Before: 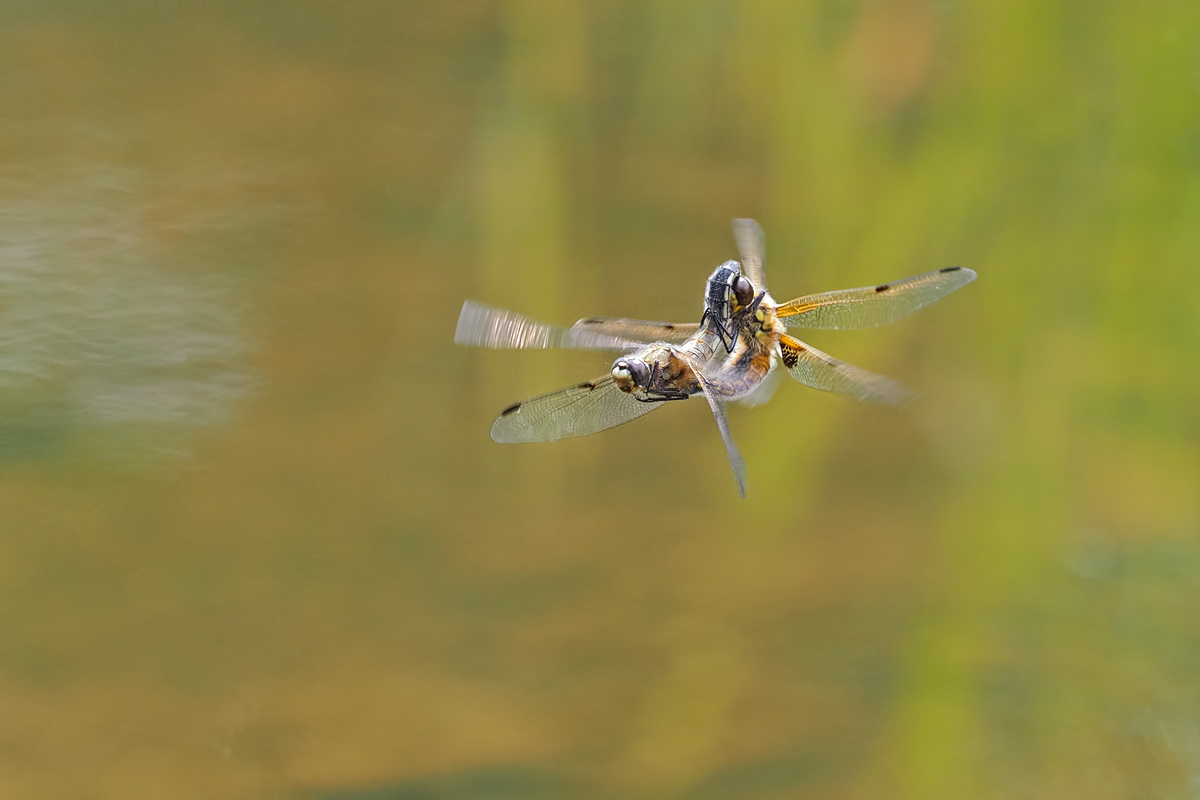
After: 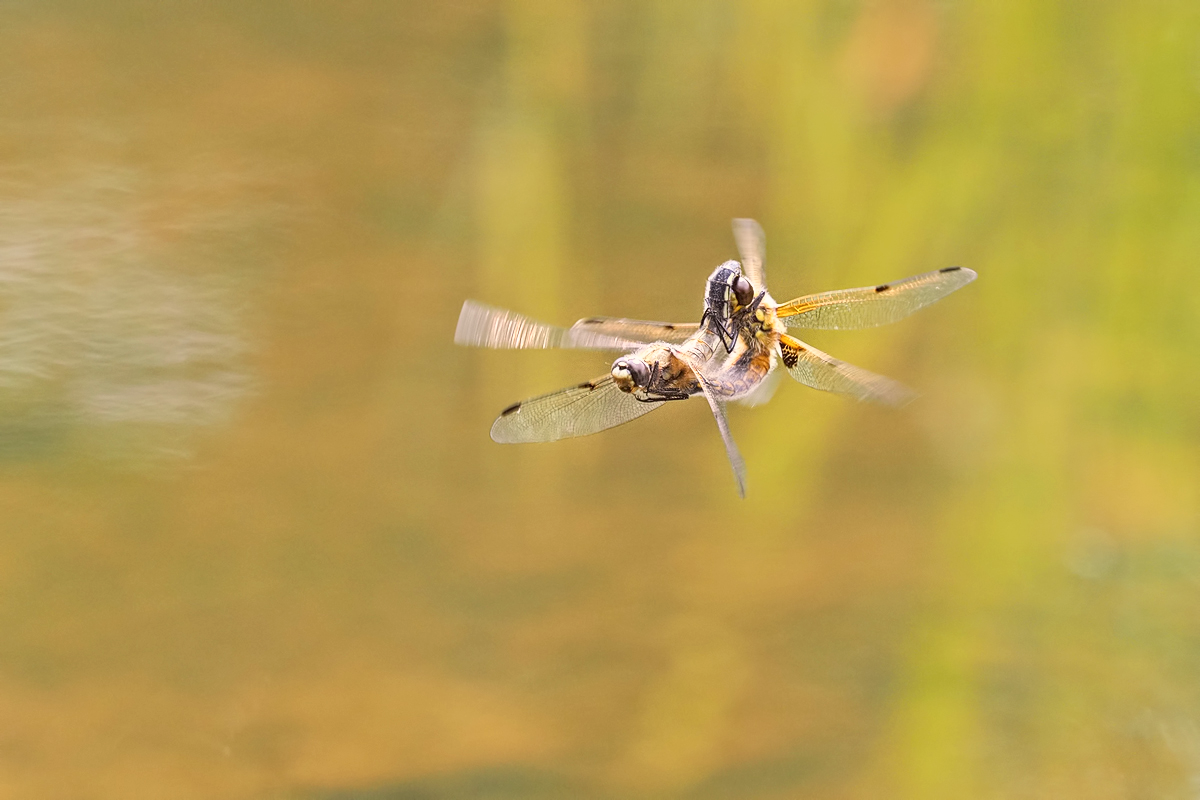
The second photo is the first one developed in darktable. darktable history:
base curve: curves: ch0 [(0, 0) (0.579, 0.807) (1, 1)]
color correction: highlights a* 6.35, highlights b* 8, shadows a* 6.49, shadows b* 7.46, saturation 0.895
